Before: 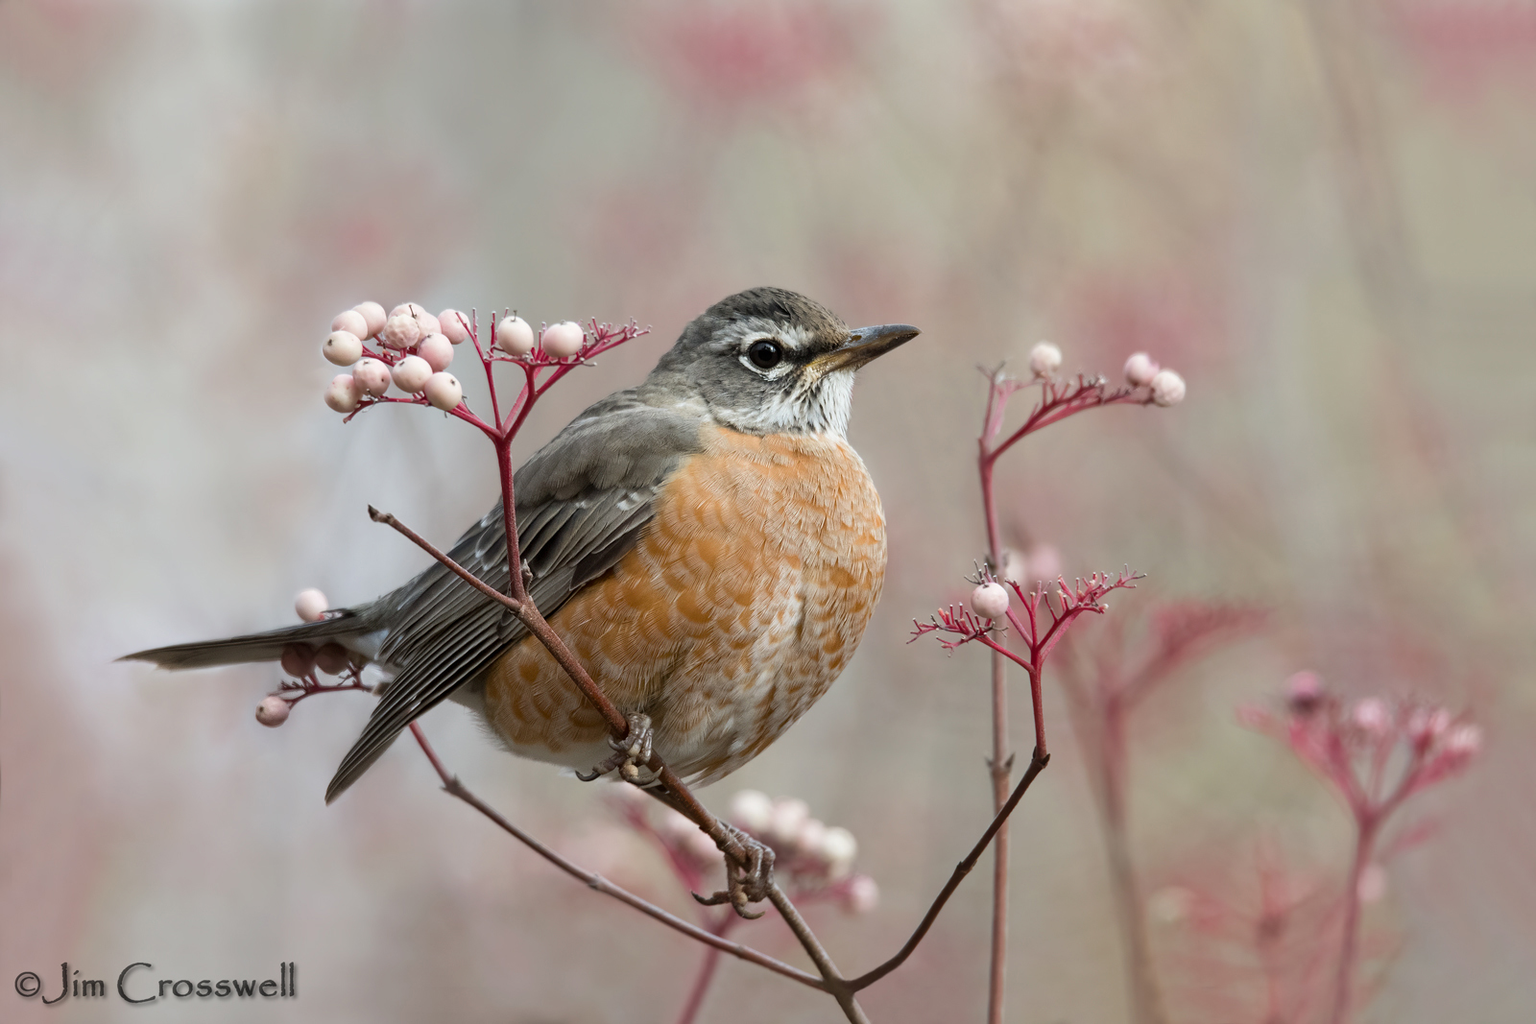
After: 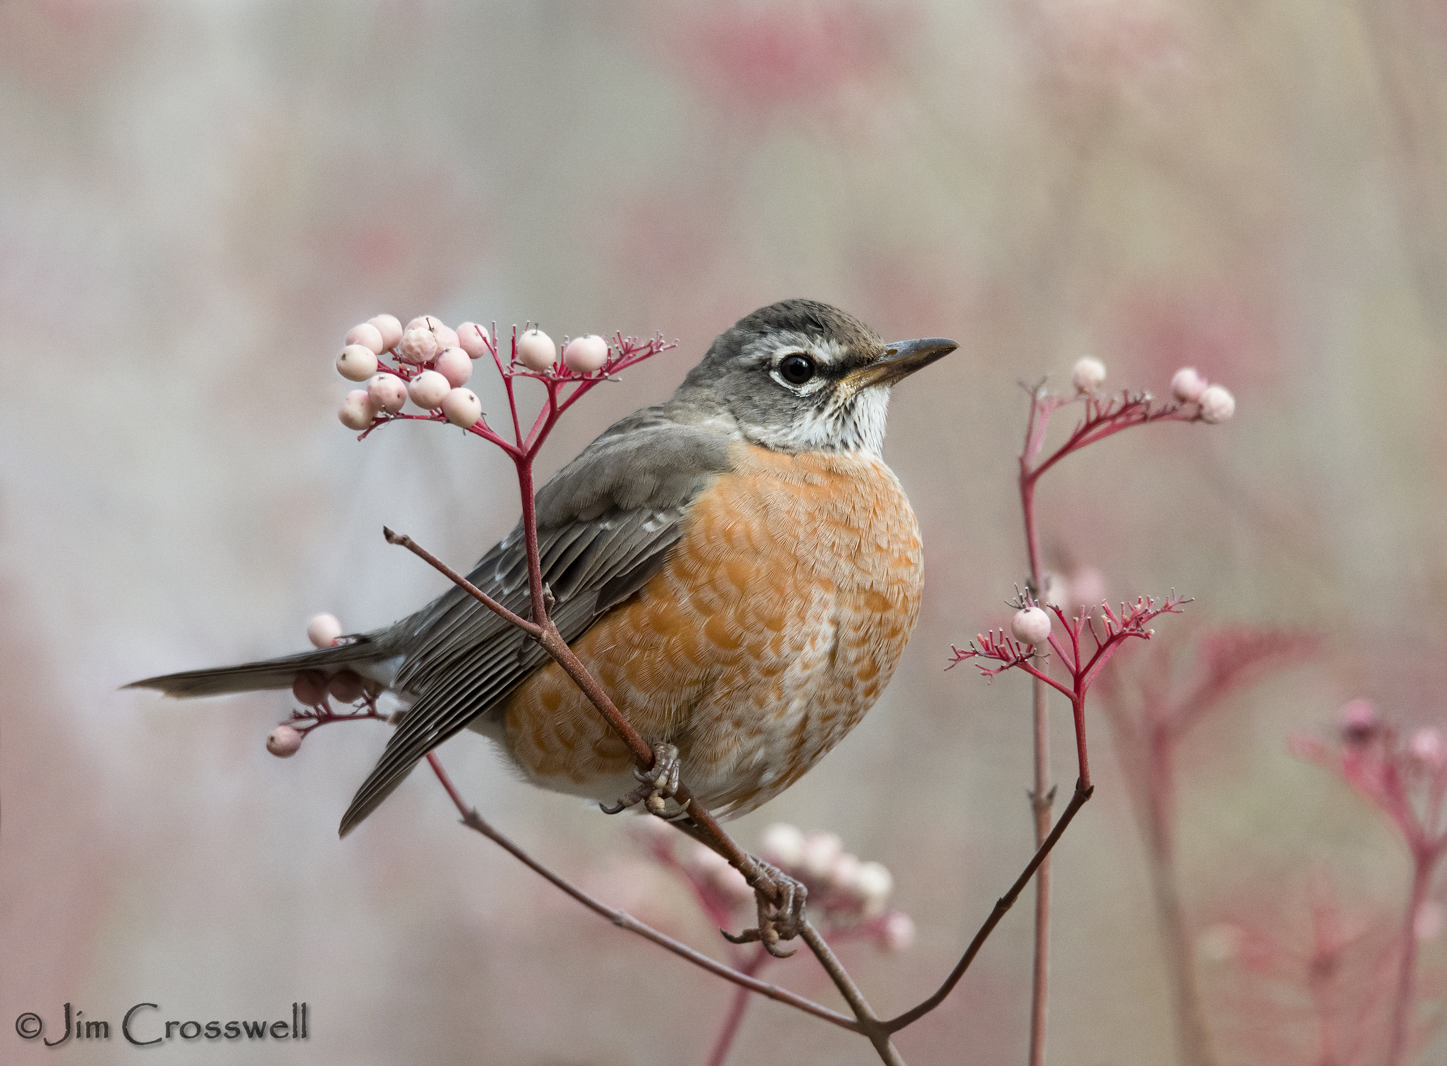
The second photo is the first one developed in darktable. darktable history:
crop: right 9.509%, bottom 0.031%
grain: coarseness 0.09 ISO, strength 10%
